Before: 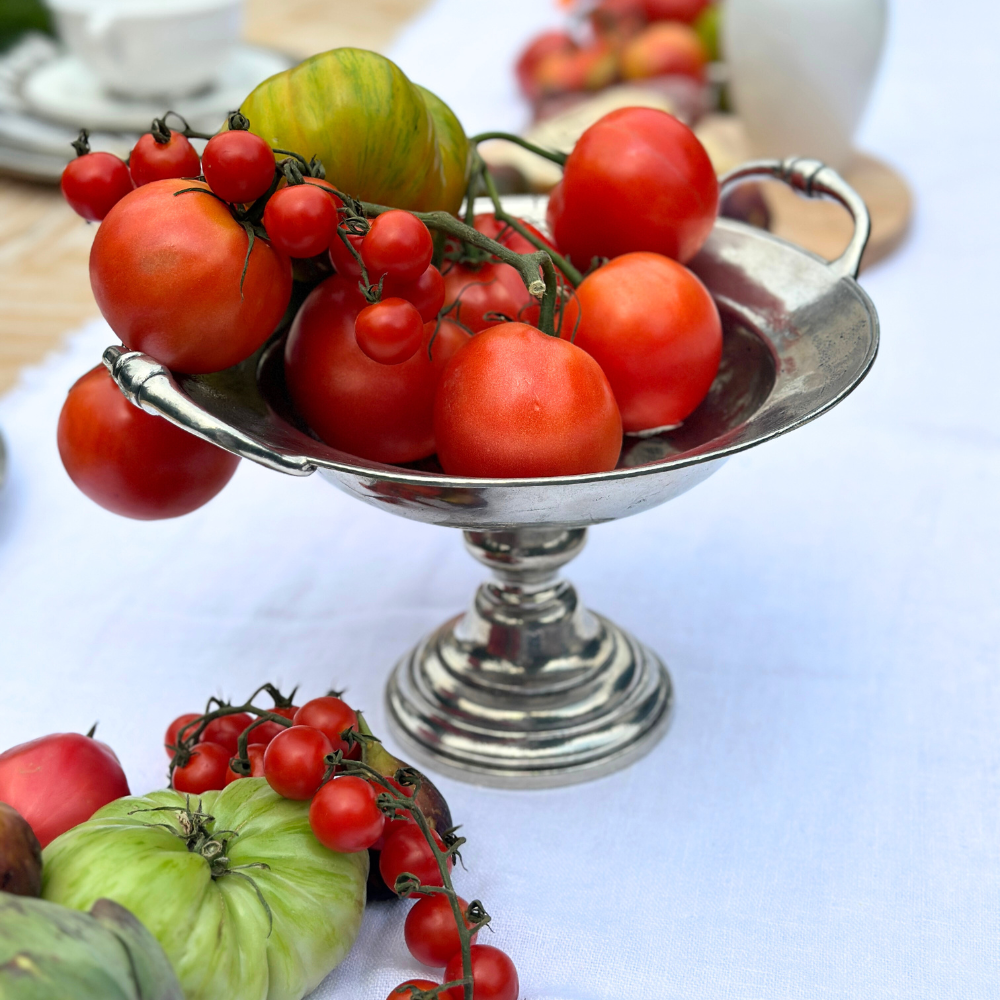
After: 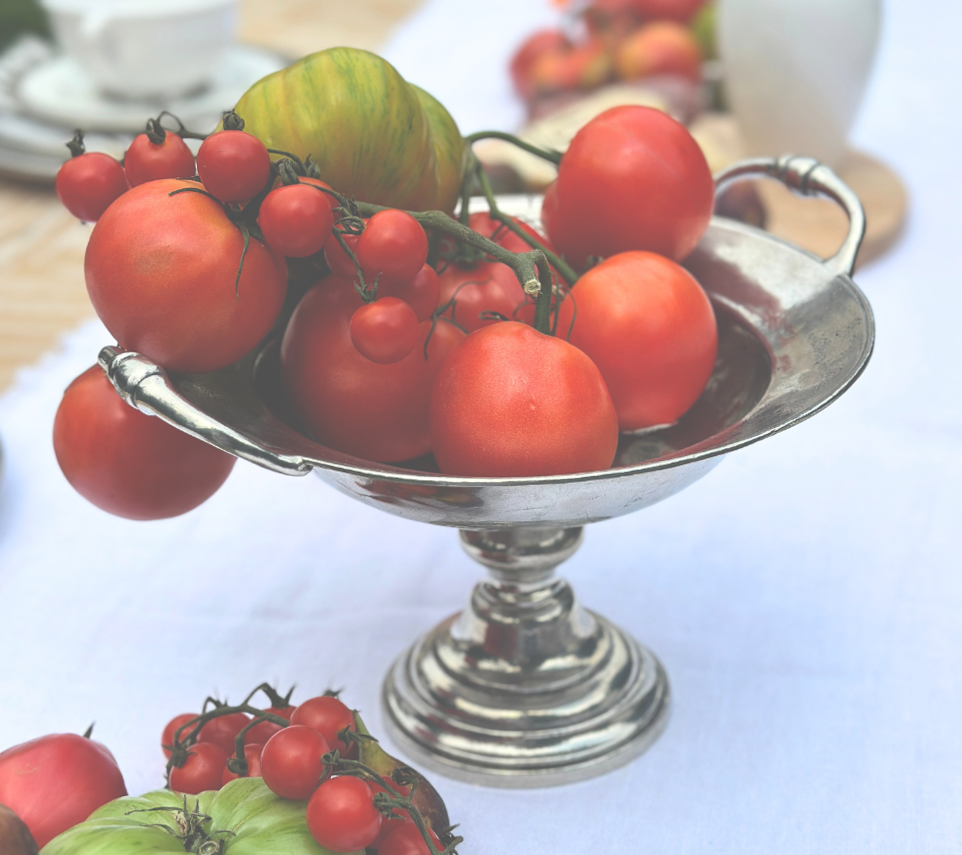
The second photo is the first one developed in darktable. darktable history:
crop and rotate: angle 0.2°, left 0.275%, right 3.127%, bottom 14.18%
exposure: black level correction -0.087, compensate highlight preservation false
